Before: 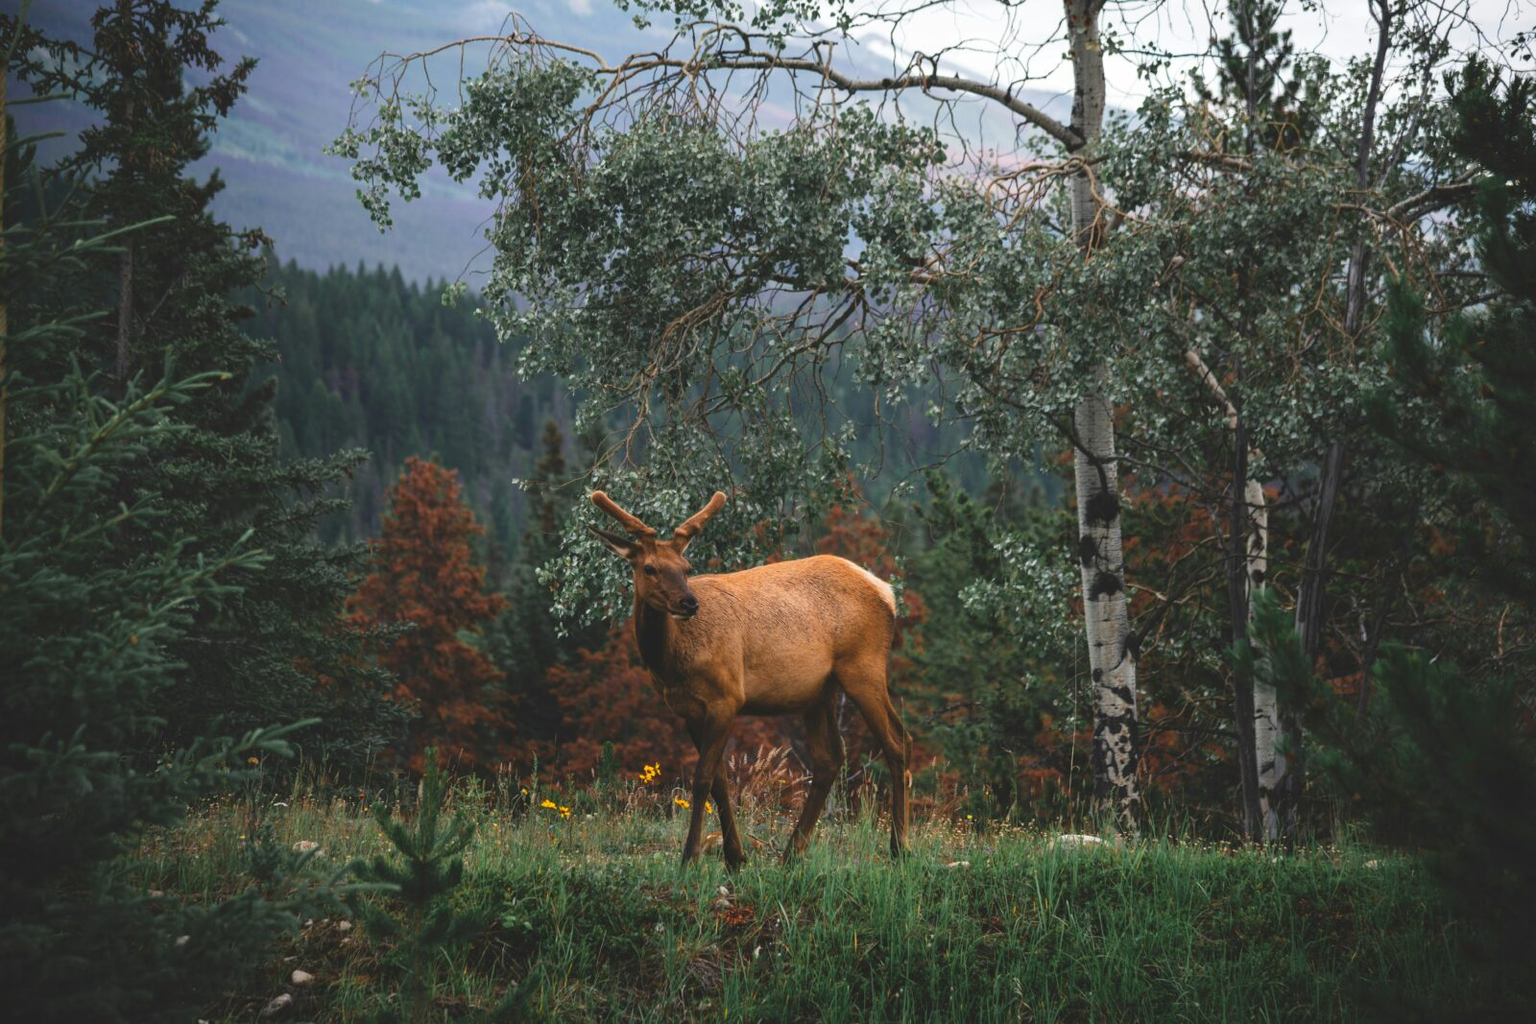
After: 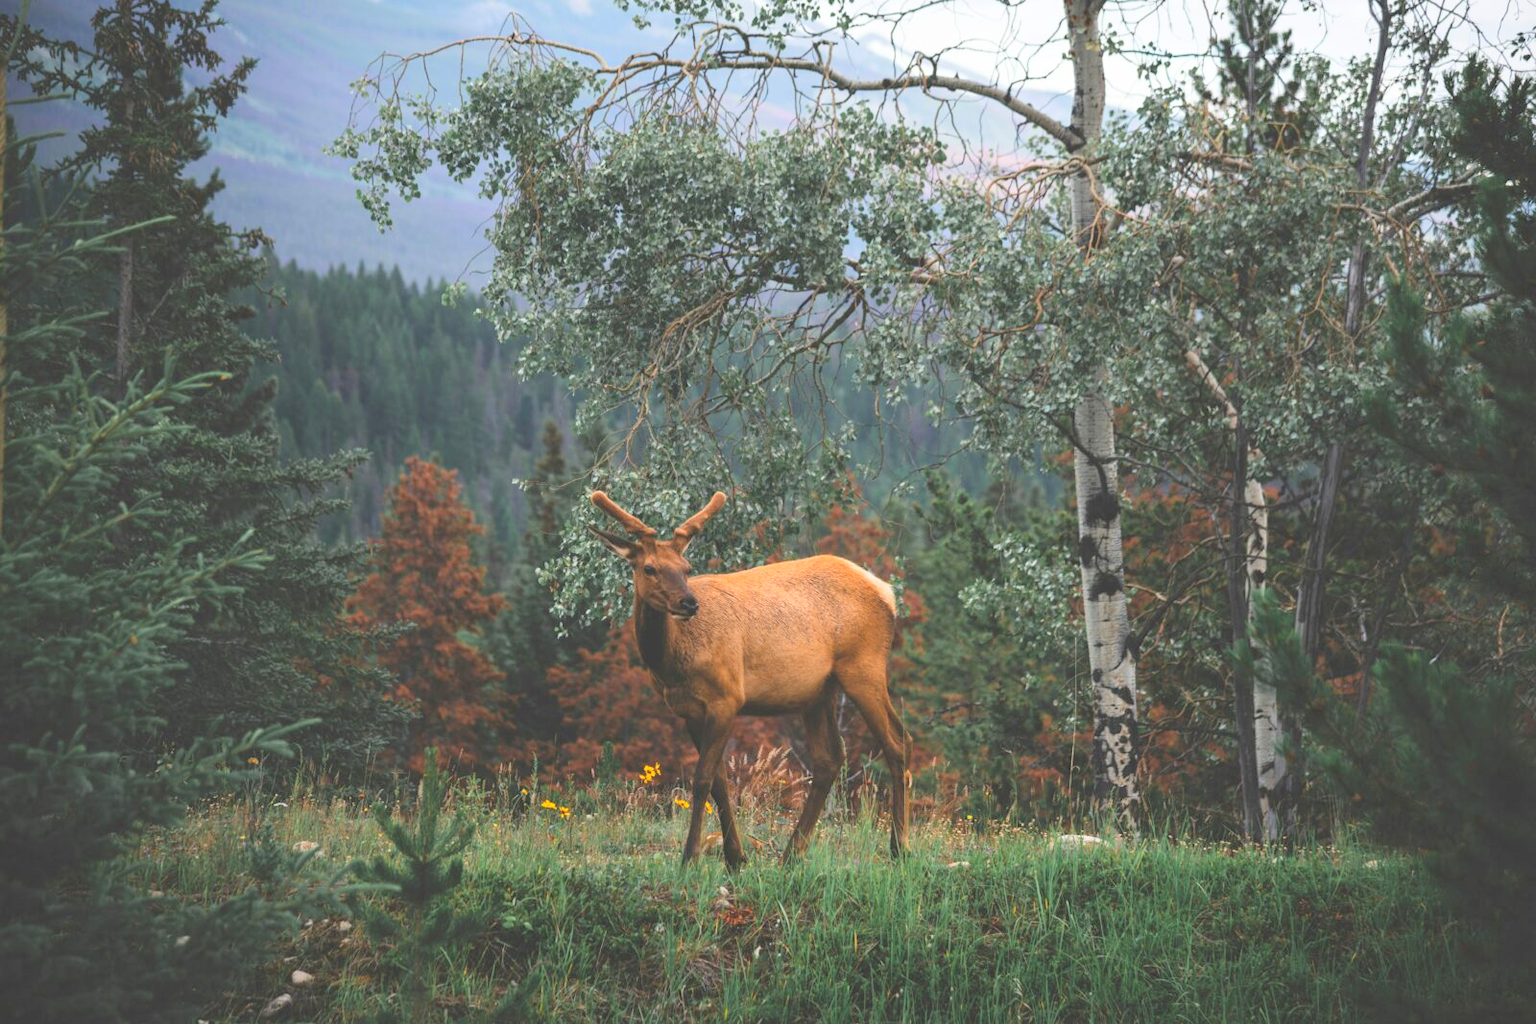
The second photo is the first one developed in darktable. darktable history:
contrast brightness saturation: contrast 0.1, brightness 0.3, saturation 0.14
rotate and perspective: automatic cropping original format, crop left 0, crop top 0
